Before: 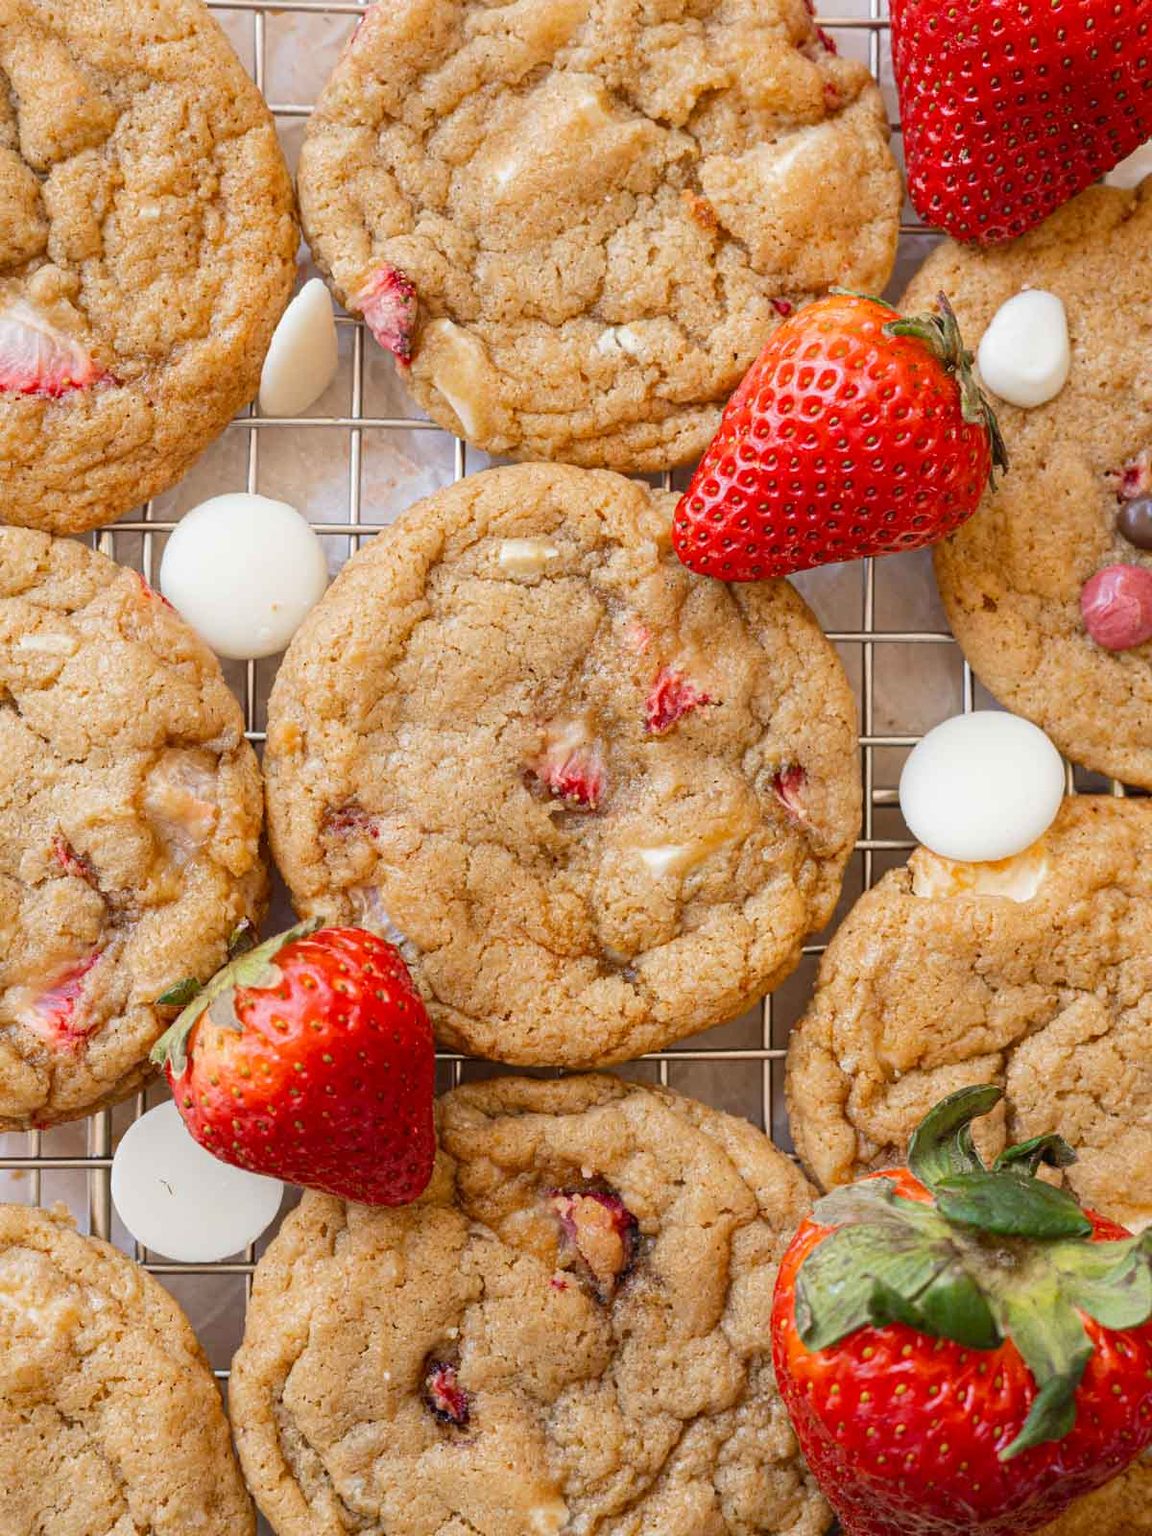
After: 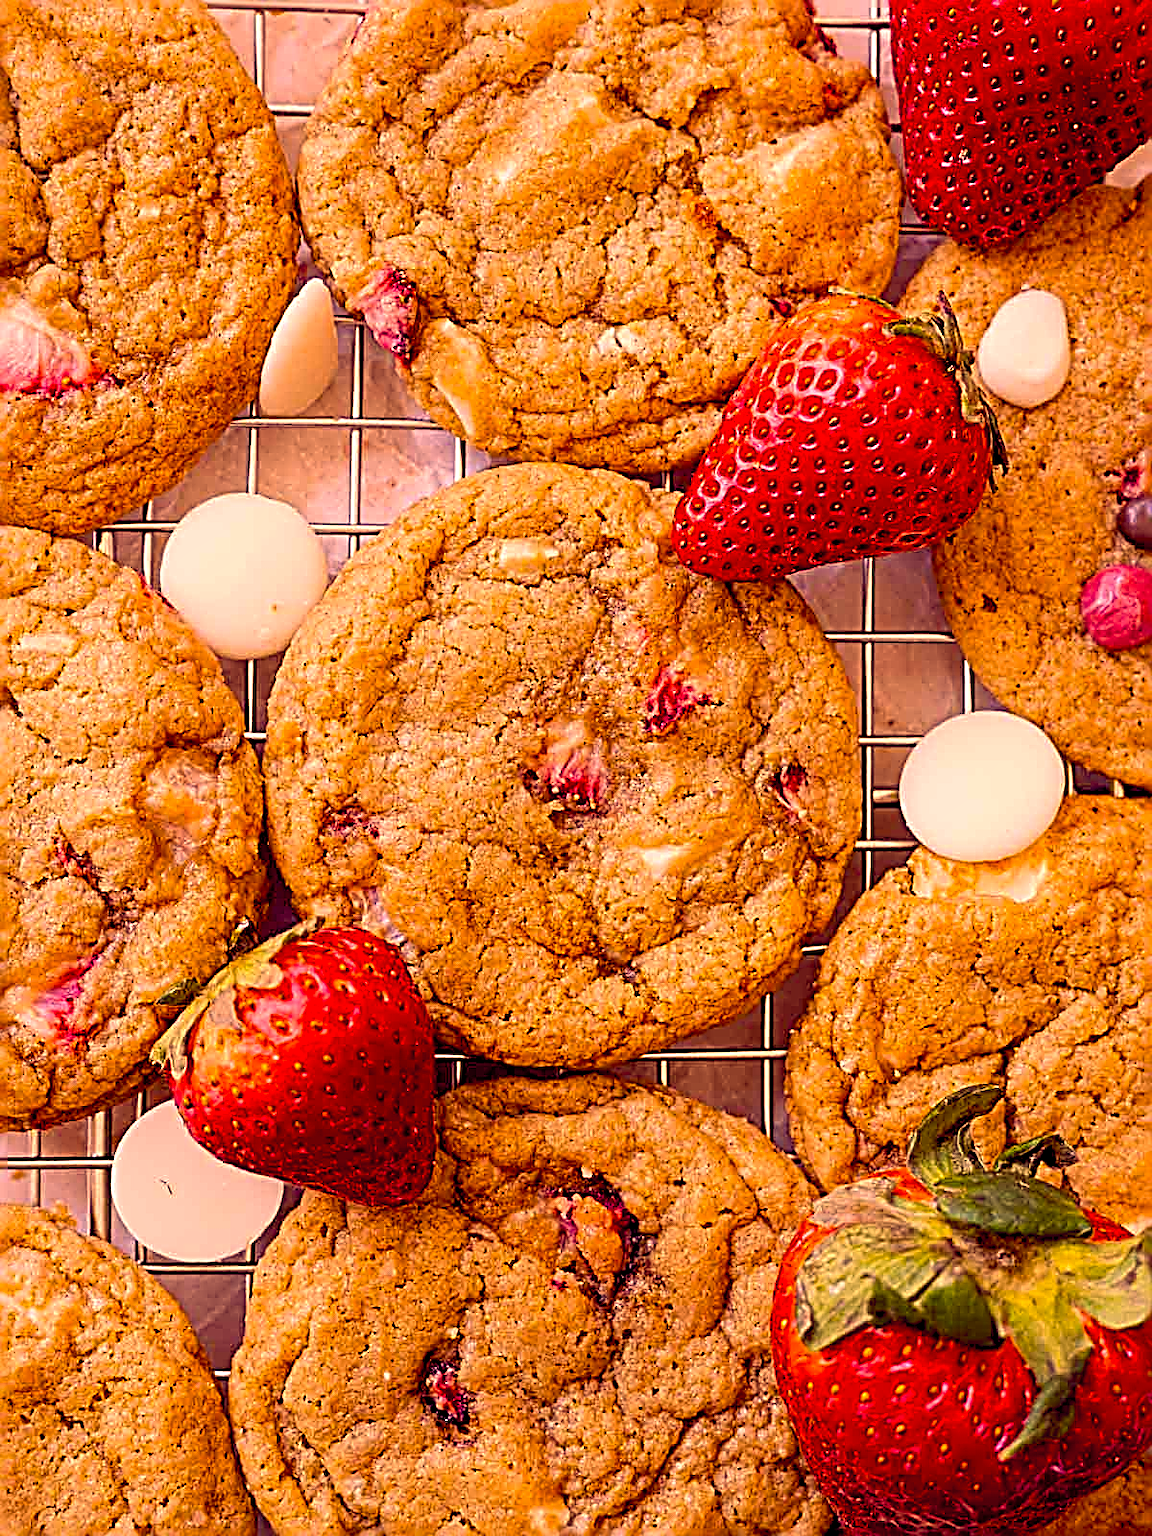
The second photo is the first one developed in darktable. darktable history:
color correction: highlights a* 17.88, highlights b* 18.79
sharpen: radius 3.158, amount 1.731
color balance rgb: shadows lift › chroma 6.43%, shadows lift › hue 305.74°, highlights gain › chroma 2.43%, highlights gain › hue 35.74°, global offset › chroma 0.28%, global offset › hue 320.29°, linear chroma grading › global chroma 5.5%, perceptual saturation grading › global saturation 30%, contrast 5.15%
local contrast: highlights 100%, shadows 100%, detail 120%, midtone range 0.2
exposure: black level correction 0.01, exposure 0.011 EV, compensate highlight preservation false
